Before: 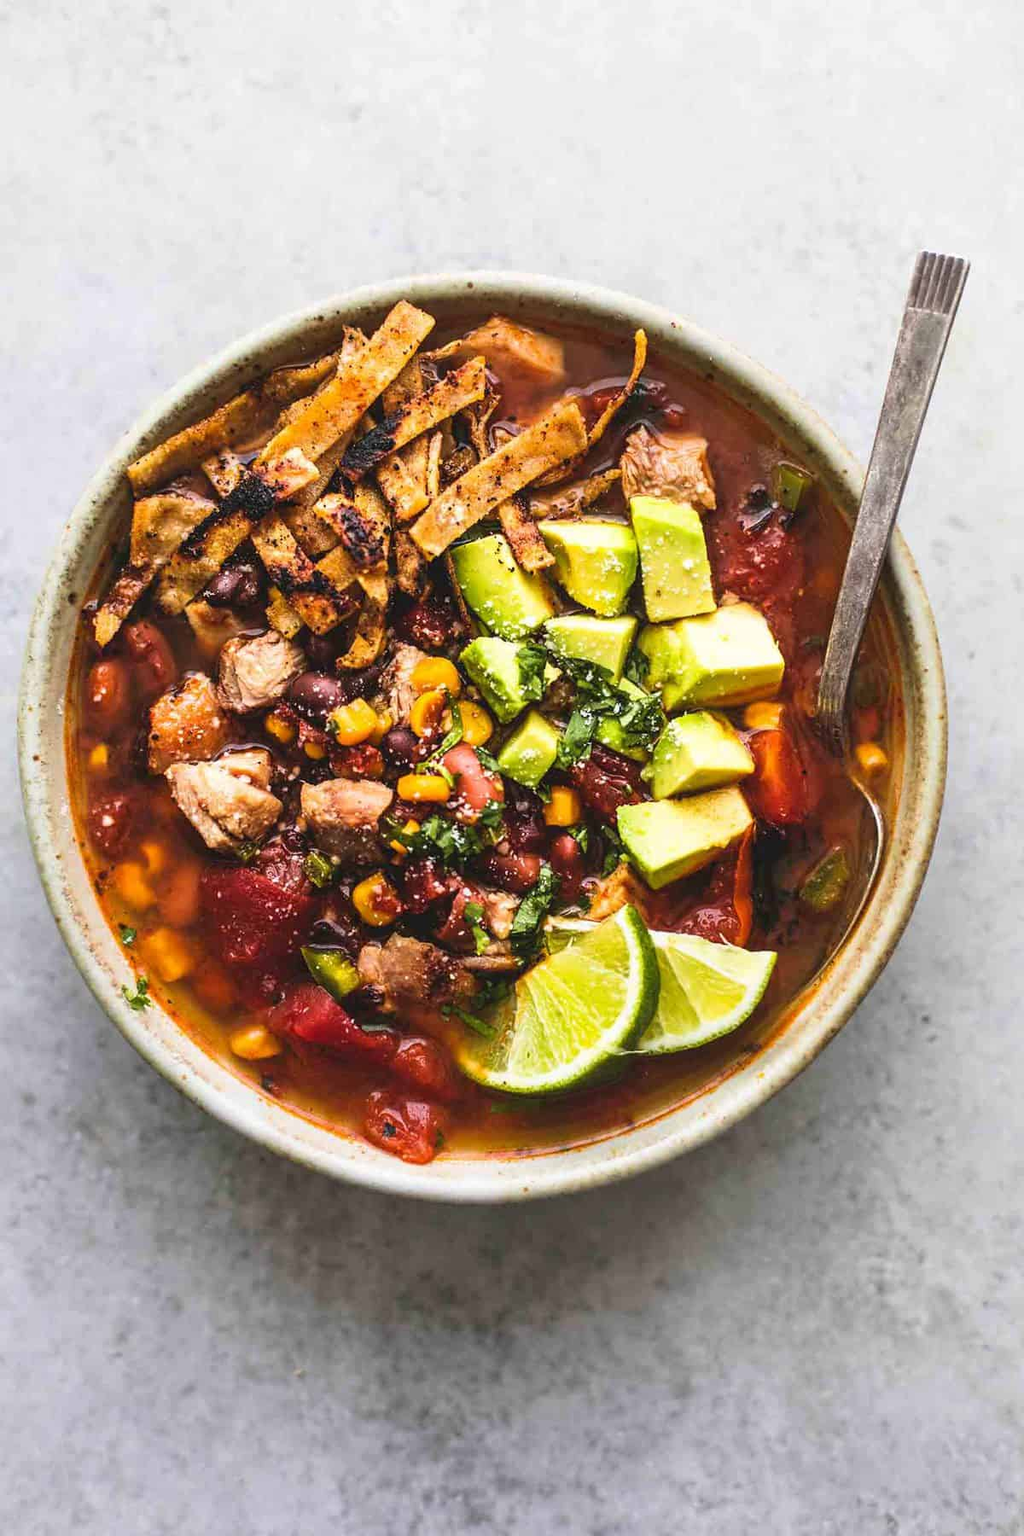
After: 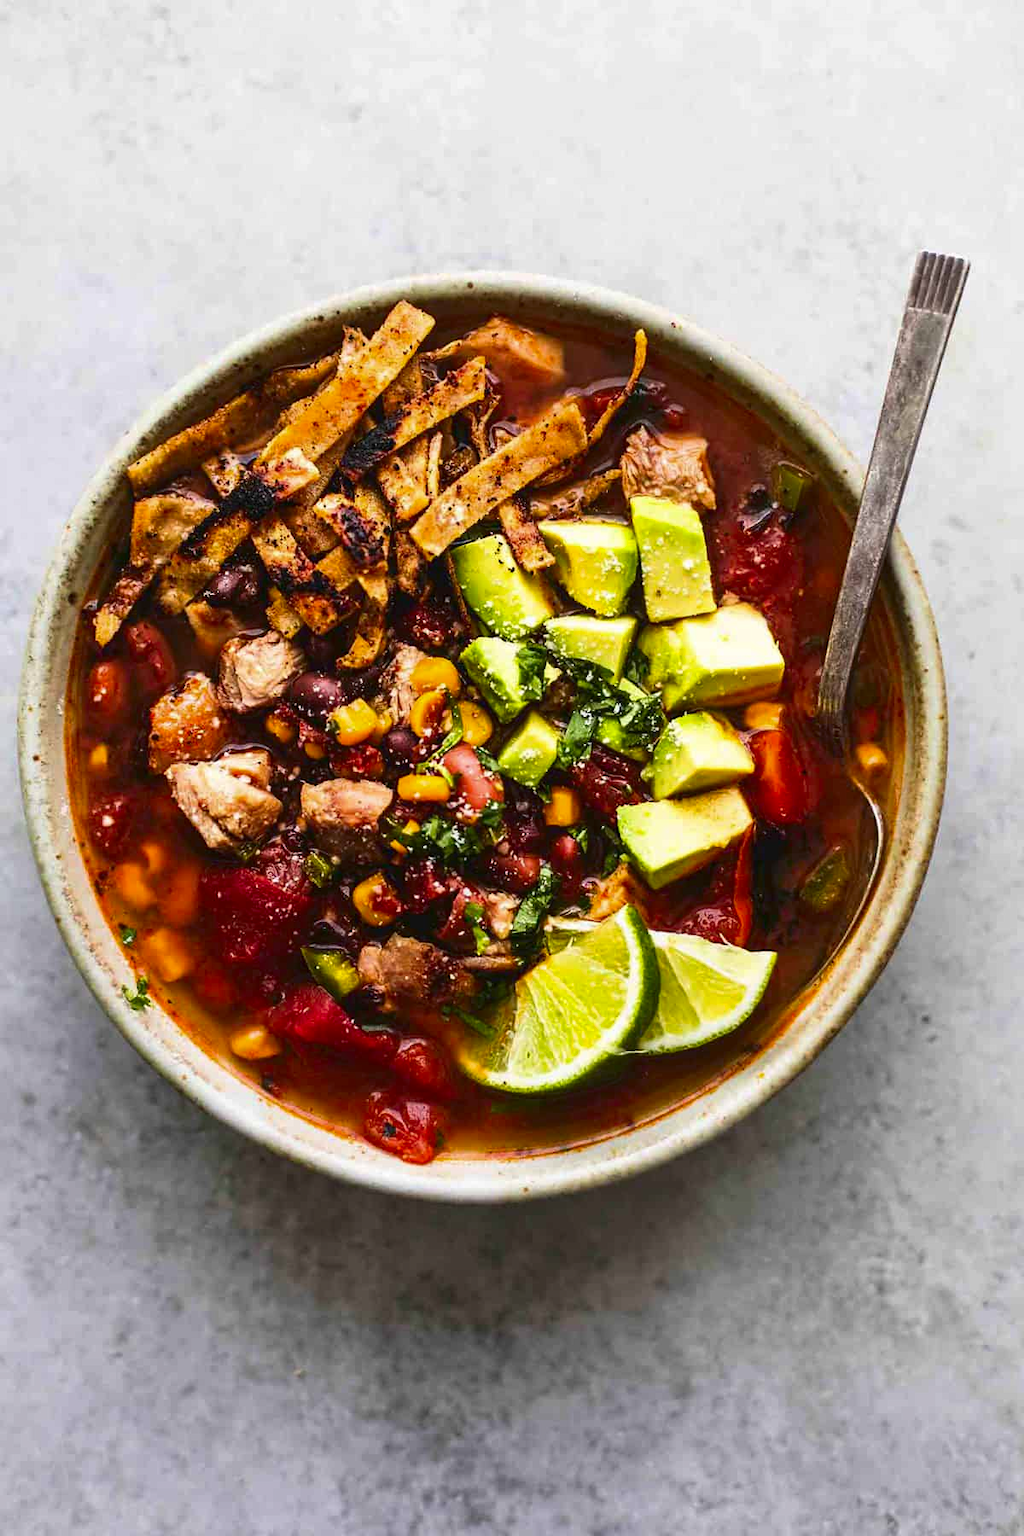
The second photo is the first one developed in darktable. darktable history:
contrast brightness saturation: contrast 0.069, brightness -0.138, saturation 0.106
